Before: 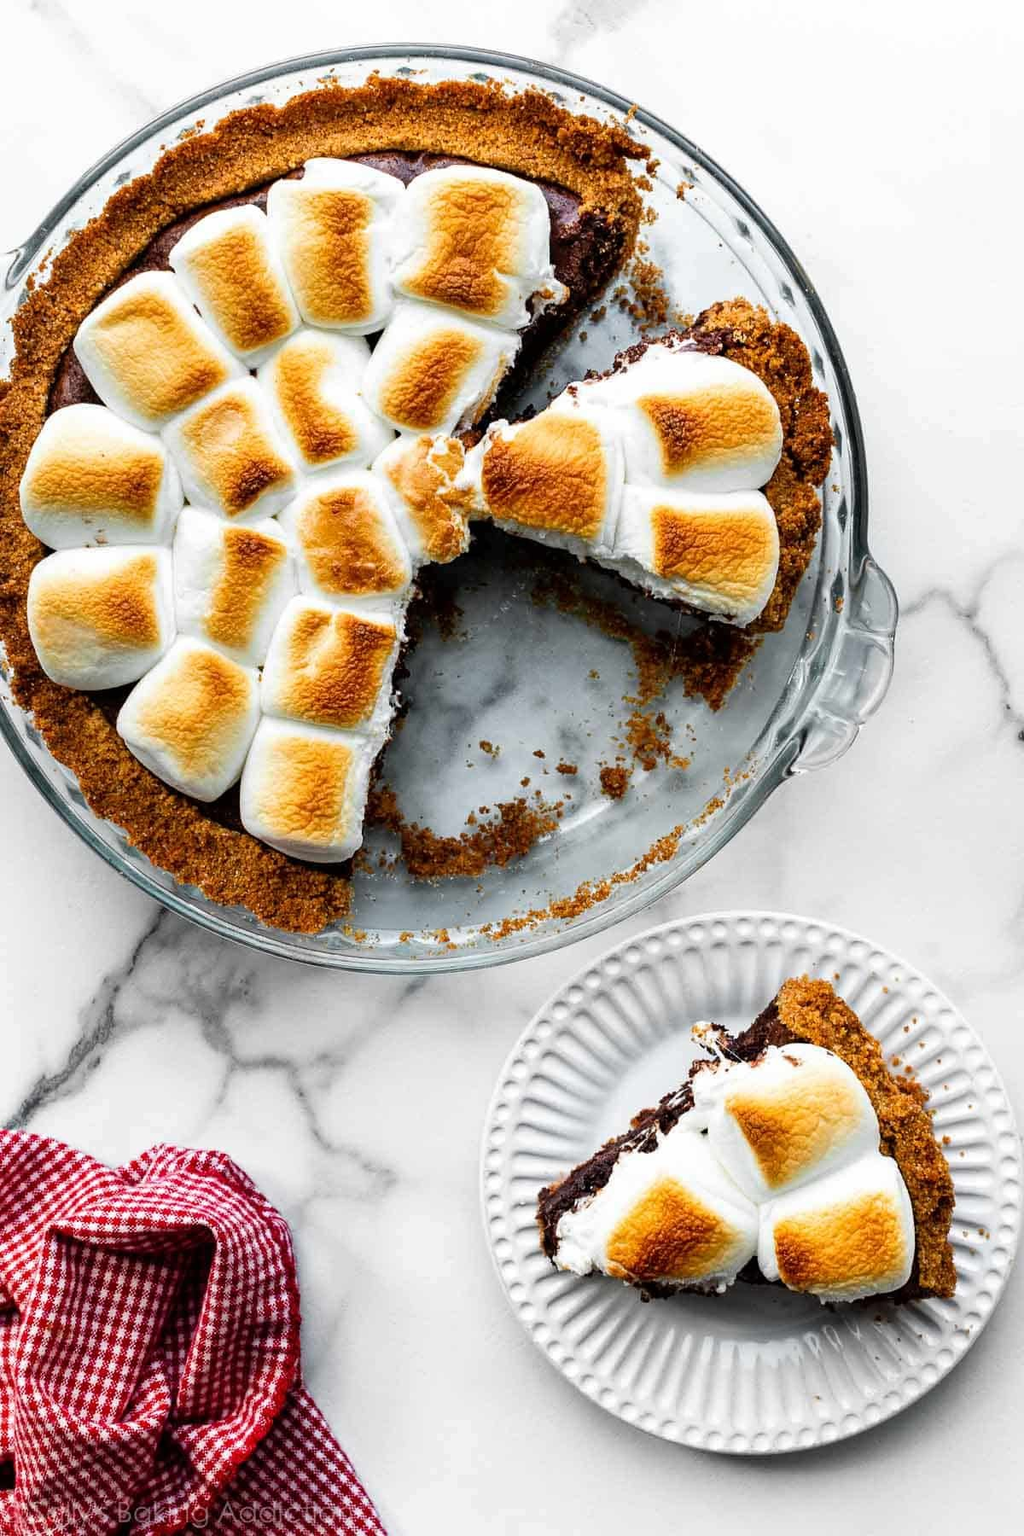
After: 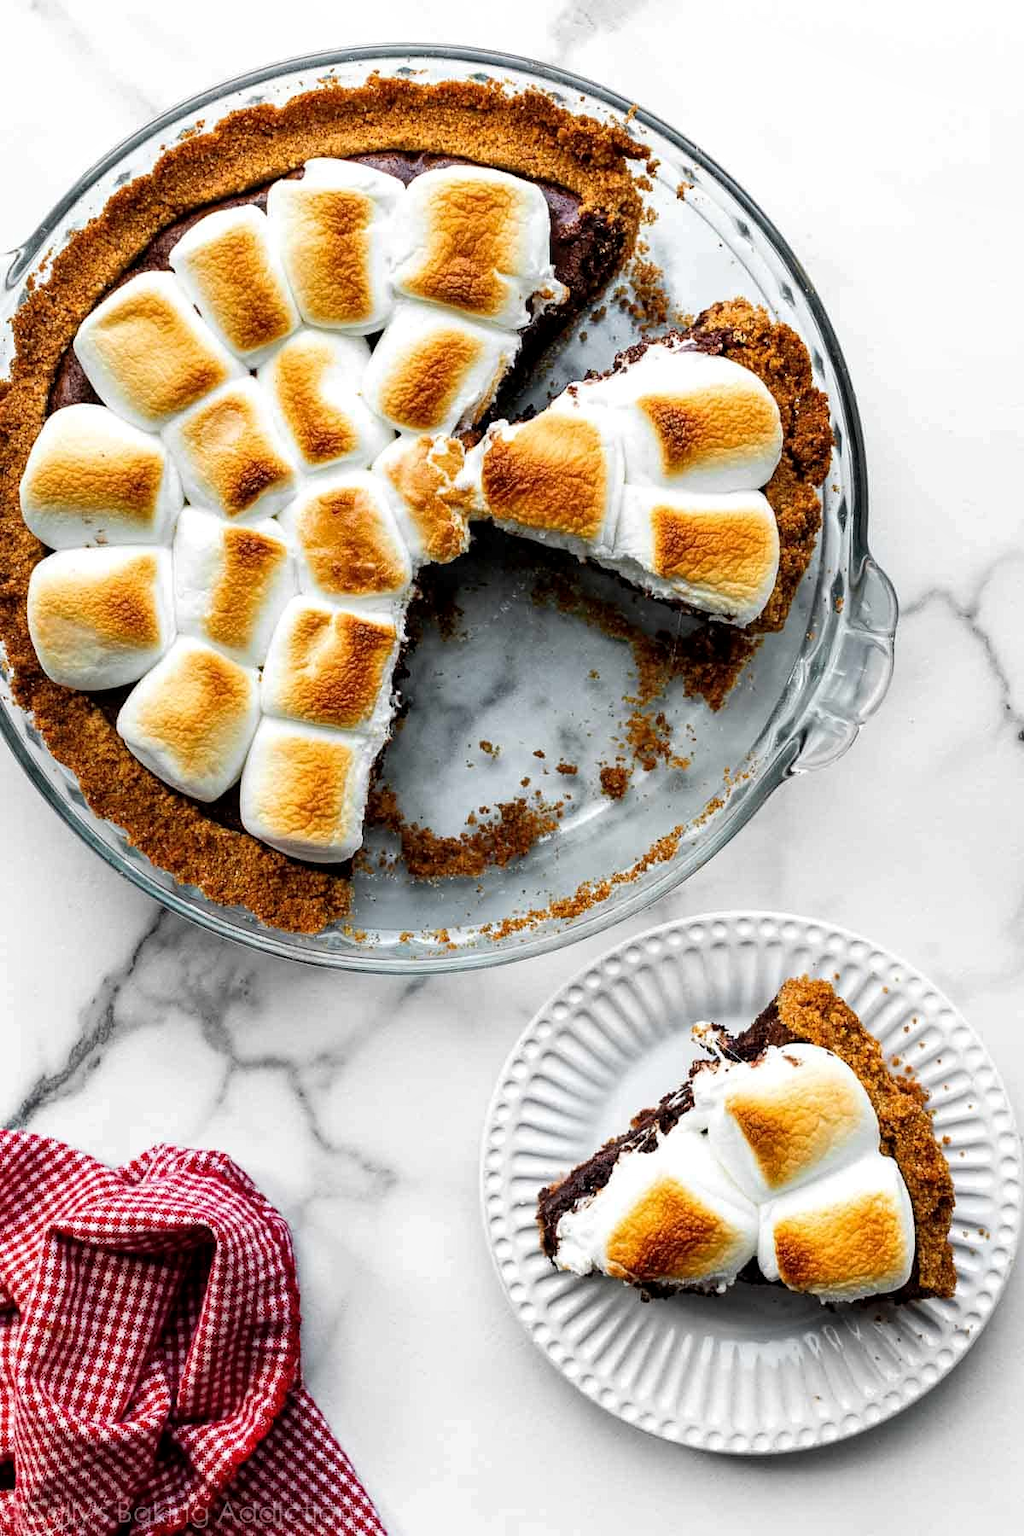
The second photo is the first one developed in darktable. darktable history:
local contrast: highlights 101%, shadows 99%, detail 119%, midtone range 0.2
